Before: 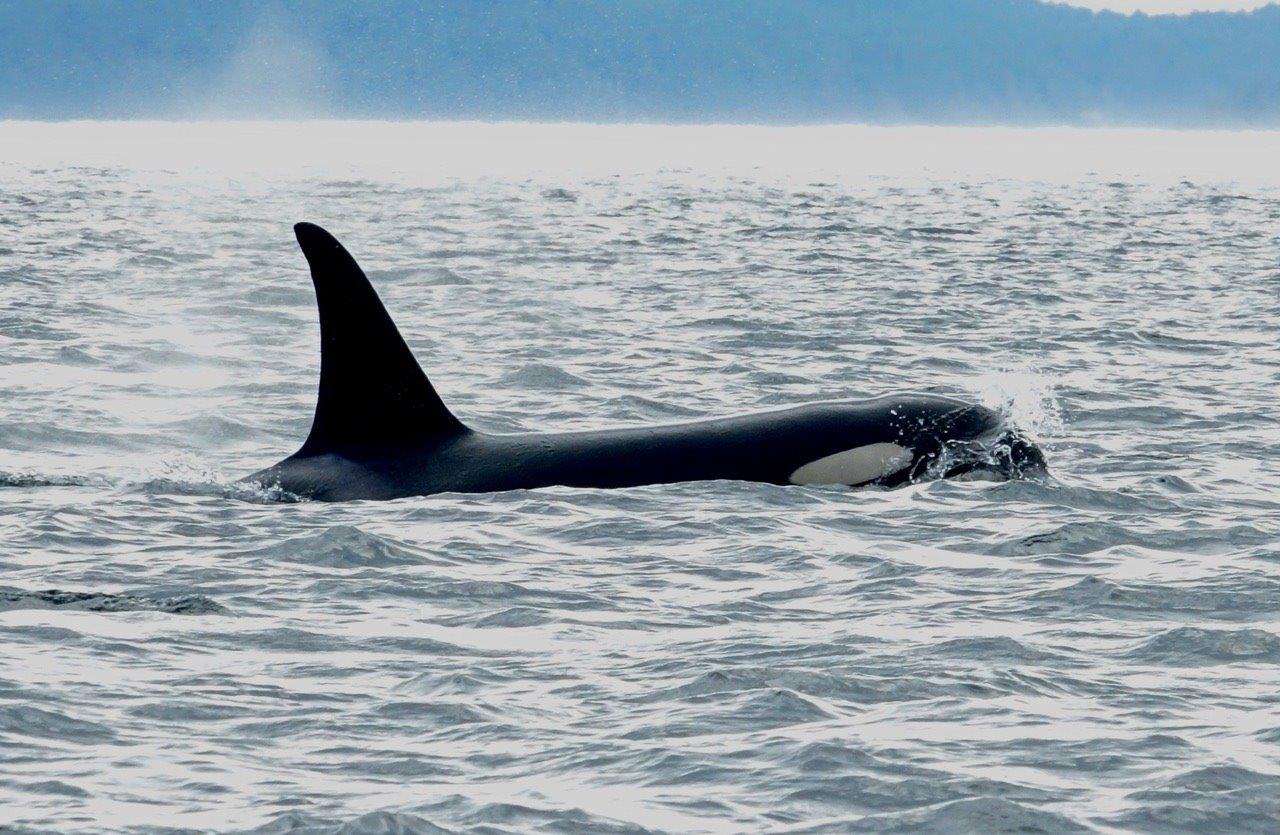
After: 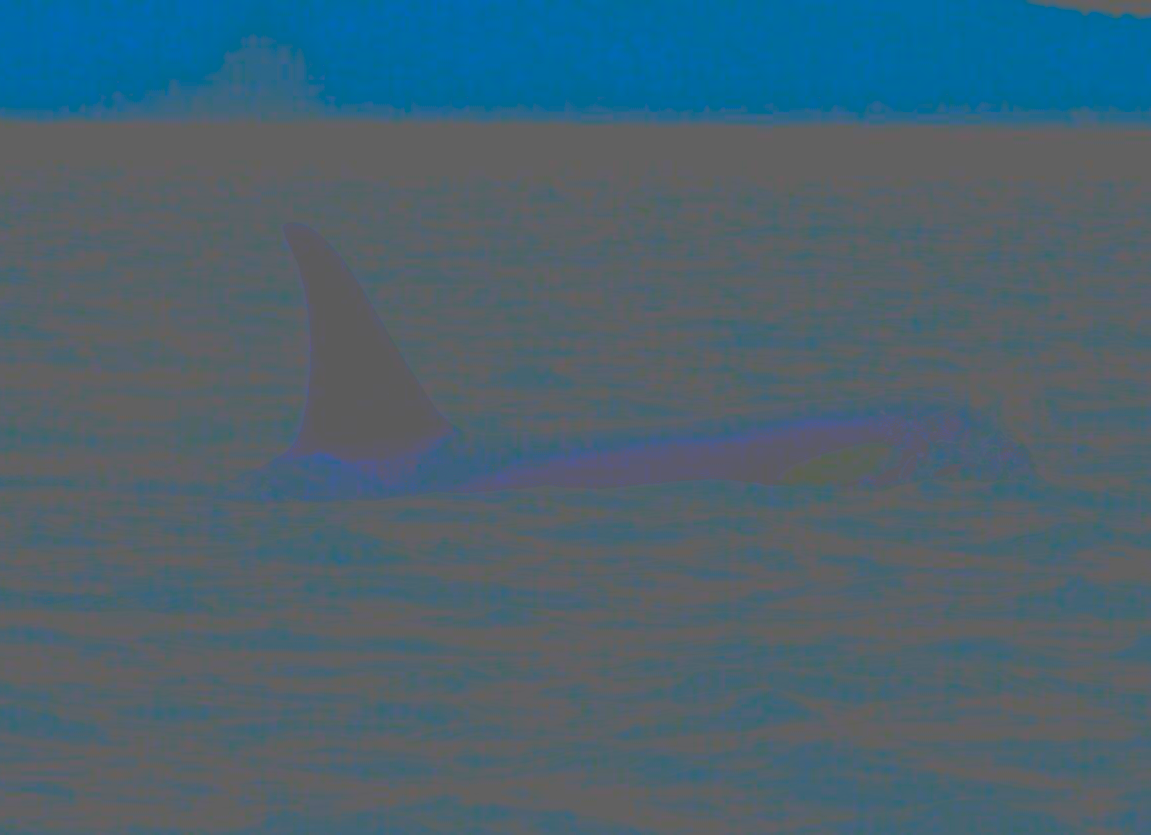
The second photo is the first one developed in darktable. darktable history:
contrast brightness saturation: contrast -0.978, brightness -0.157, saturation 0.746
local contrast: on, module defaults
crop and rotate: left 0.869%, right 9.165%
